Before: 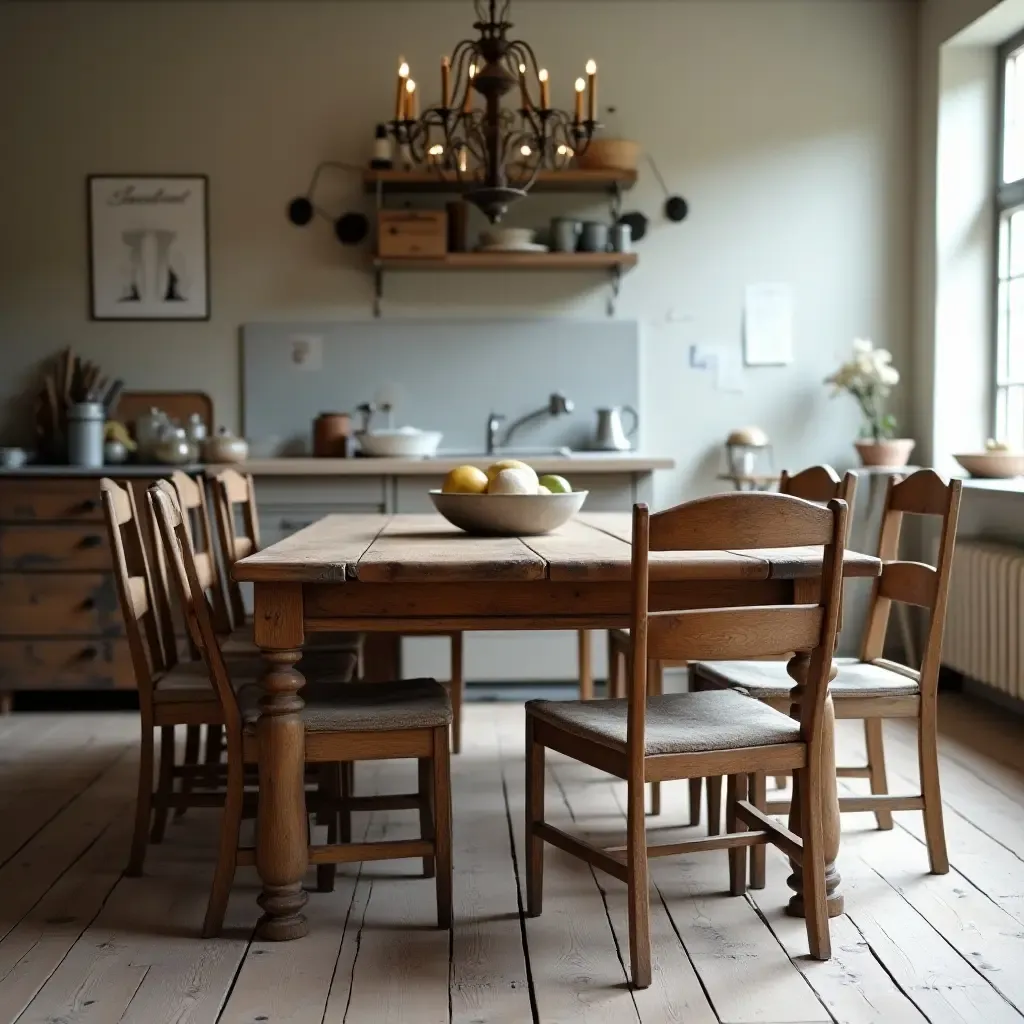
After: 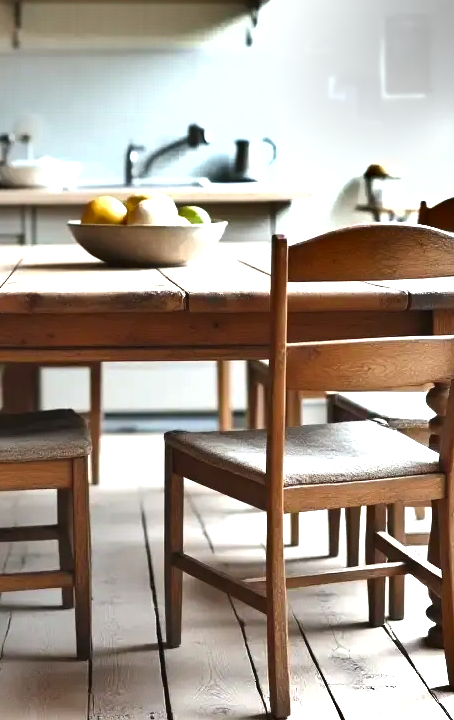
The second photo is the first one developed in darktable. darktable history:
exposure: black level correction -0.002, exposure 1.361 EV, compensate highlight preservation false
shadows and highlights: shadows 59.24, highlights -60.43, soften with gaussian
crop: left 35.35%, top 26.29%, right 20.229%, bottom 3.353%
